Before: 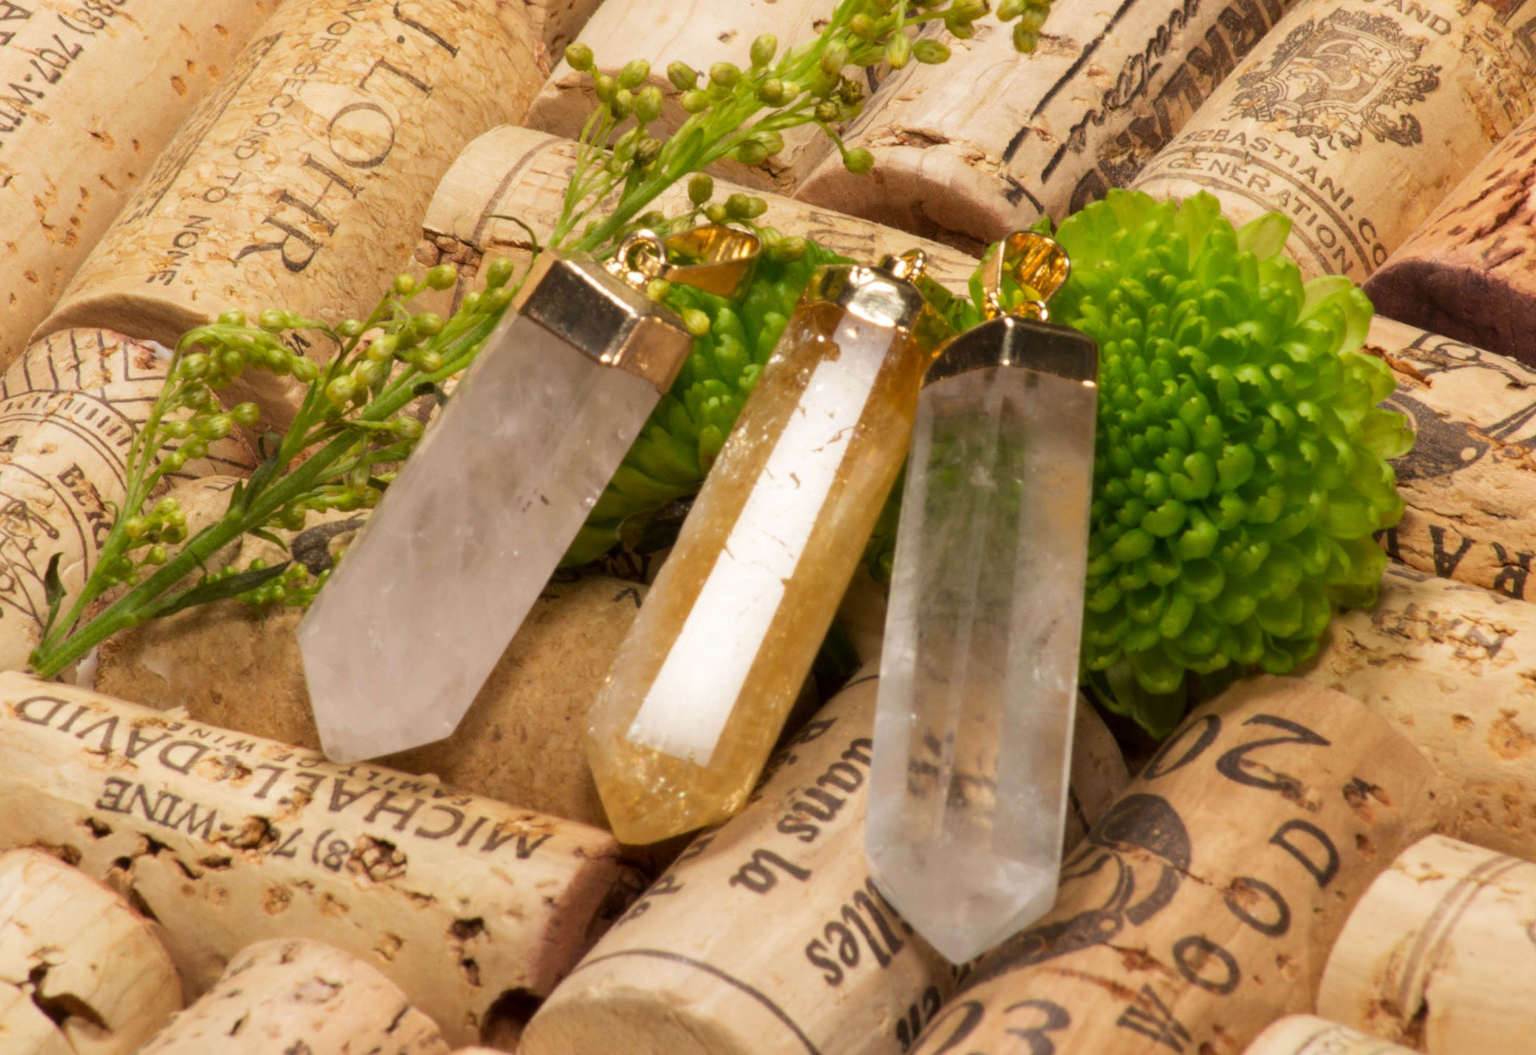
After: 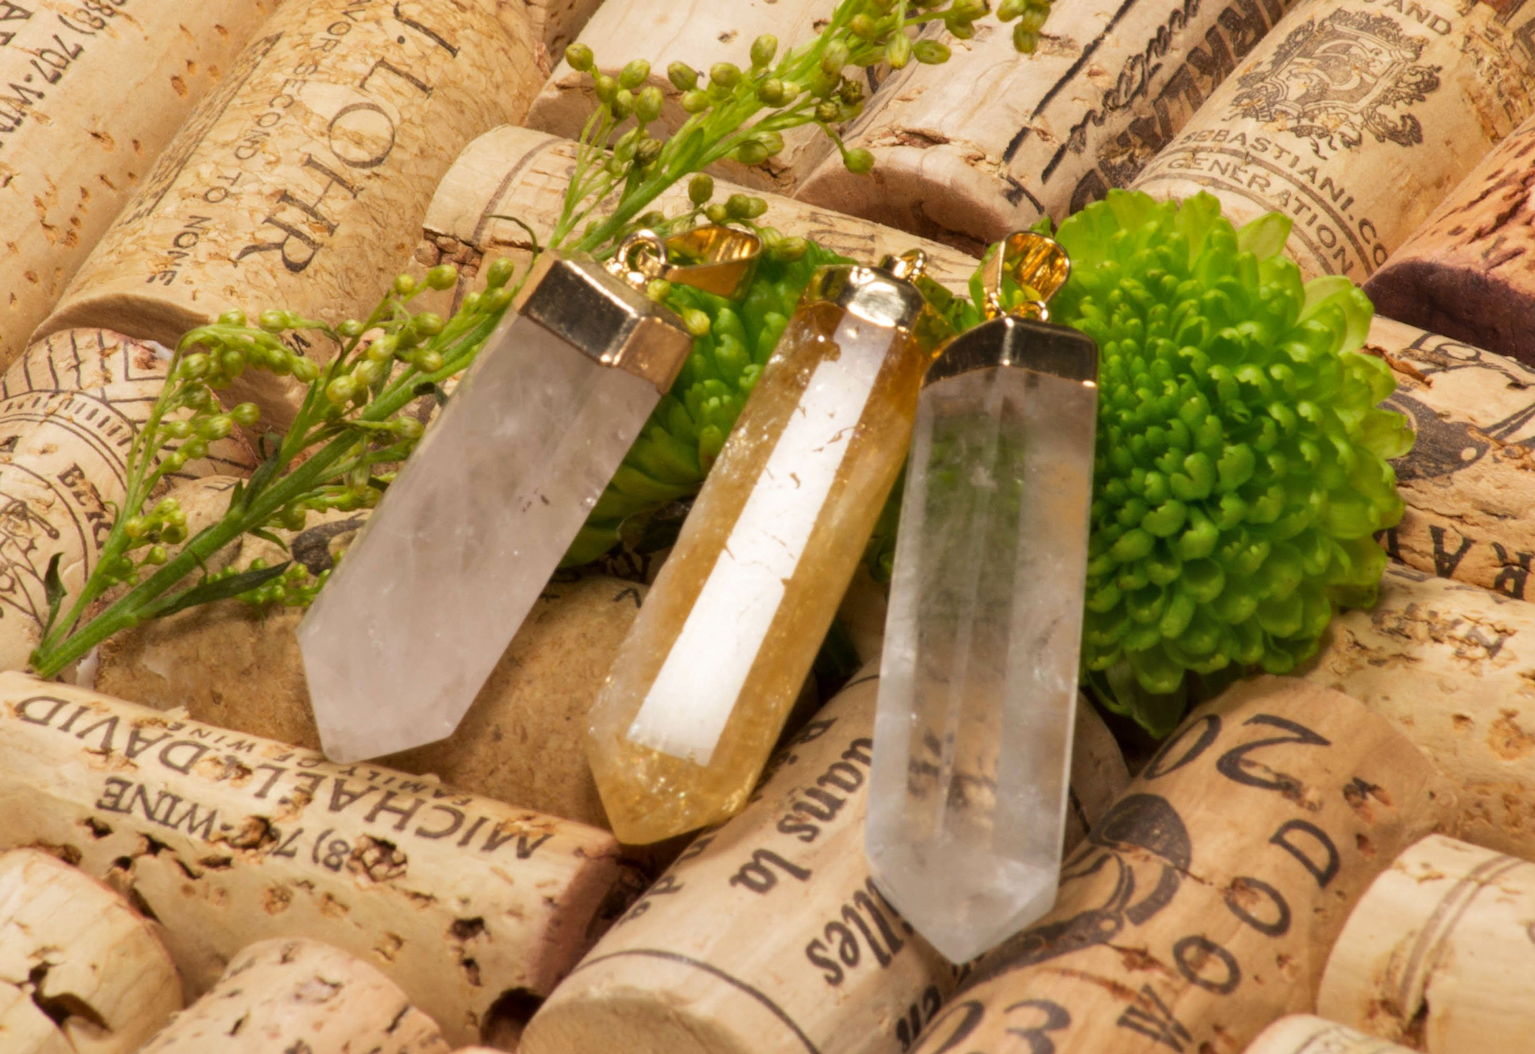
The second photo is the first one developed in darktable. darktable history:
shadows and highlights: shadows 36.32, highlights -26.6, soften with gaussian
